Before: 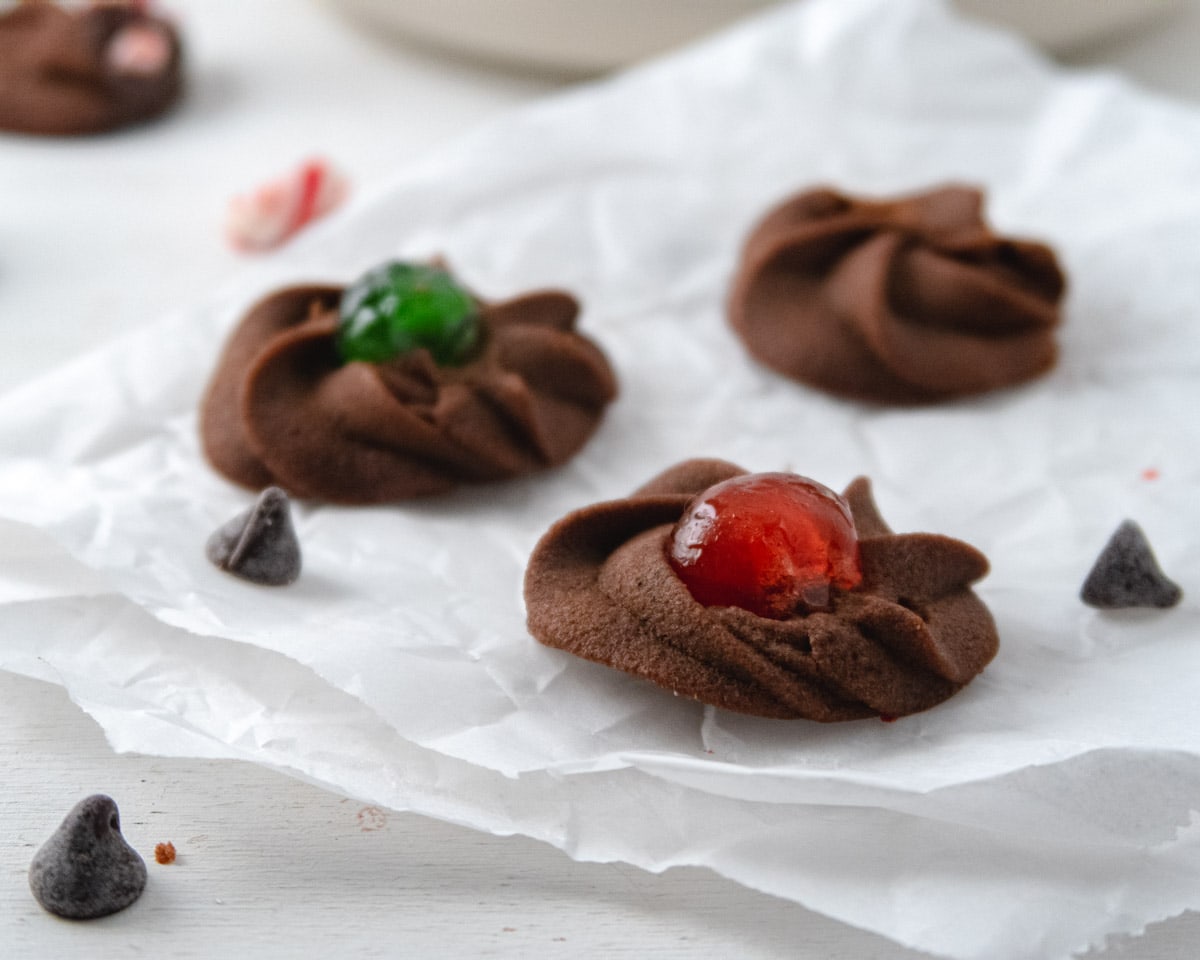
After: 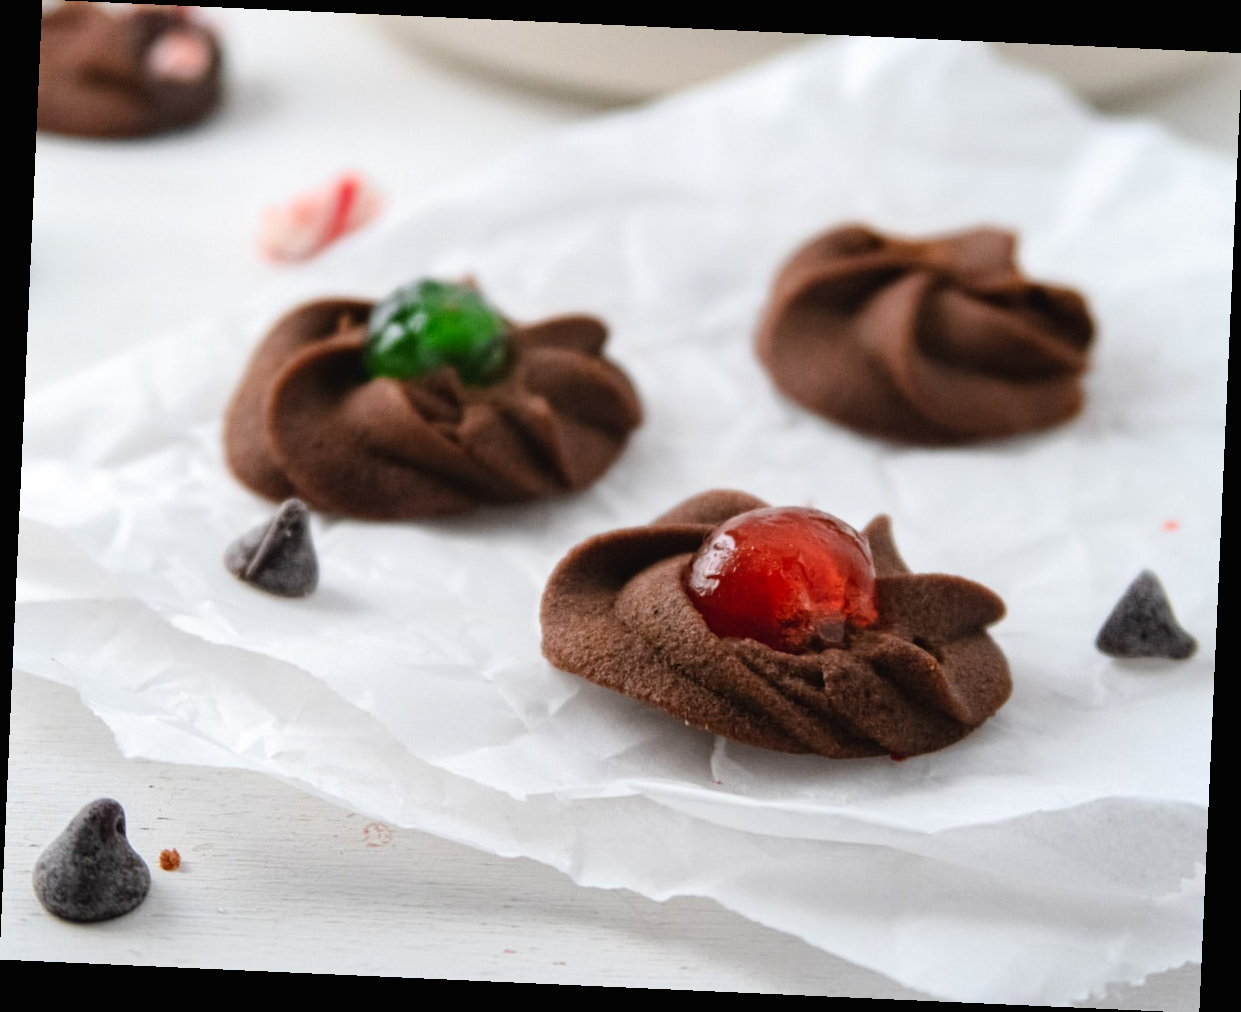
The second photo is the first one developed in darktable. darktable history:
tone curve: curves: ch0 [(0, 0.009) (0.037, 0.035) (0.131, 0.126) (0.275, 0.28) (0.476, 0.514) (0.617, 0.667) (0.704, 0.759) (0.813, 0.863) (0.911, 0.931) (0.997, 1)]; ch1 [(0, 0) (0.318, 0.271) (0.444, 0.438) (0.493, 0.496) (0.508, 0.5) (0.534, 0.535) (0.57, 0.582) (0.65, 0.664) (0.746, 0.764) (1, 1)]; ch2 [(0, 0) (0.246, 0.24) (0.36, 0.381) (0.415, 0.434) (0.476, 0.492) (0.502, 0.499) (0.522, 0.518) (0.533, 0.534) (0.586, 0.598) (0.634, 0.643) (0.706, 0.717) (0.853, 0.83) (1, 0.951)], color space Lab, linked channels, preserve colors none
crop and rotate: angle -2.56°
